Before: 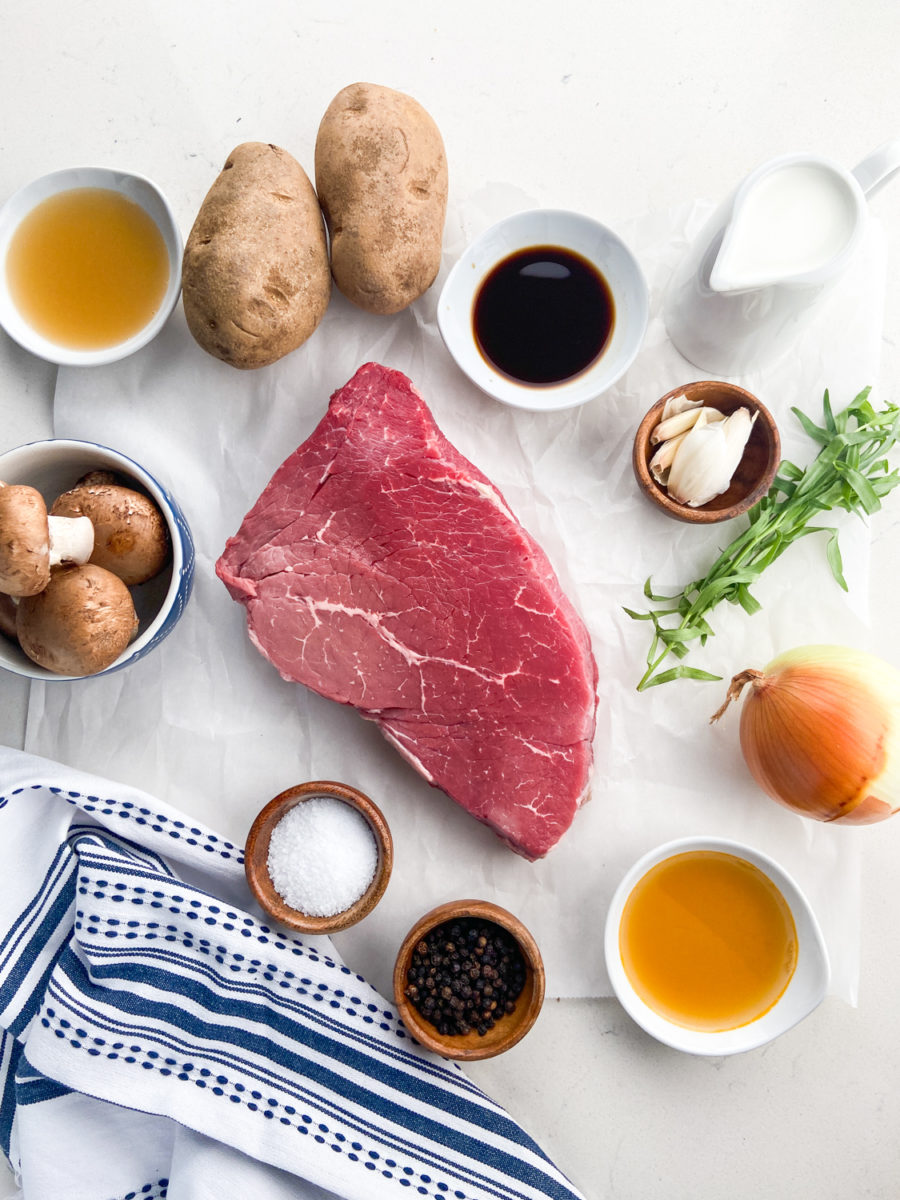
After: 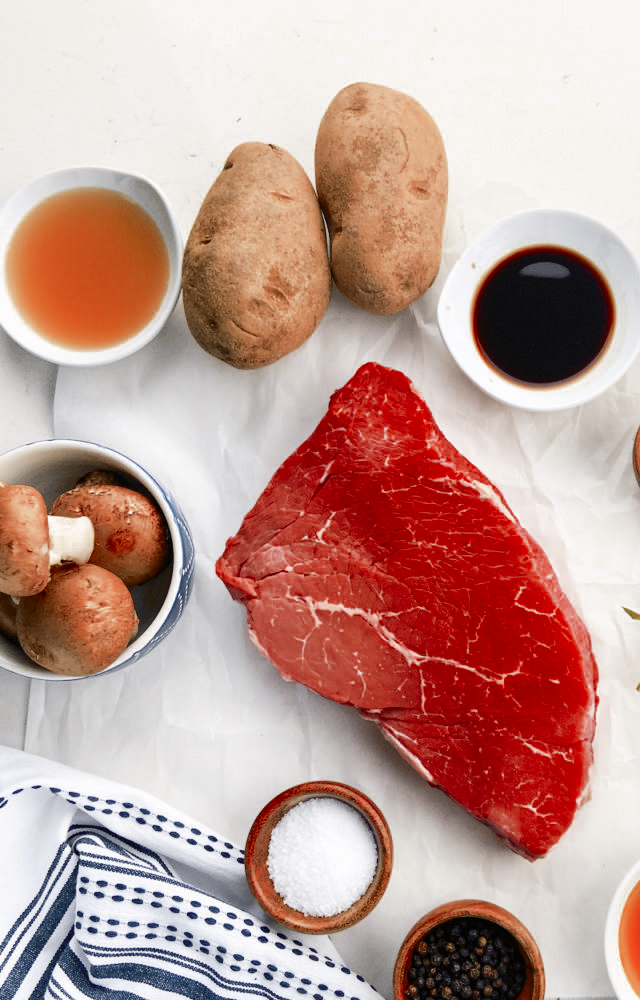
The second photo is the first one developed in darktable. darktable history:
color zones: curves: ch0 [(0, 0.299) (0.25, 0.383) (0.456, 0.352) (0.736, 0.571)]; ch1 [(0, 0.63) (0.151, 0.568) (0.254, 0.416) (0.47, 0.558) (0.732, 0.37) (0.909, 0.492)]; ch2 [(0.004, 0.604) (0.158, 0.443) (0.257, 0.403) (0.761, 0.468)]
tone curve: curves: ch0 [(0, 0) (0.239, 0.248) (0.508, 0.606) (0.828, 0.878) (1, 1)]; ch1 [(0, 0) (0.401, 0.42) (0.45, 0.464) (0.492, 0.498) (0.511, 0.507) (0.561, 0.549) (0.688, 0.726) (1, 1)]; ch2 [(0, 0) (0.411, 0.433) (0.5, 0.504) (0.545, 0.574) (1, 1)], color space Lab, independent channels, preserve colors none
crop: right 28.885%, bottom 16.626%
